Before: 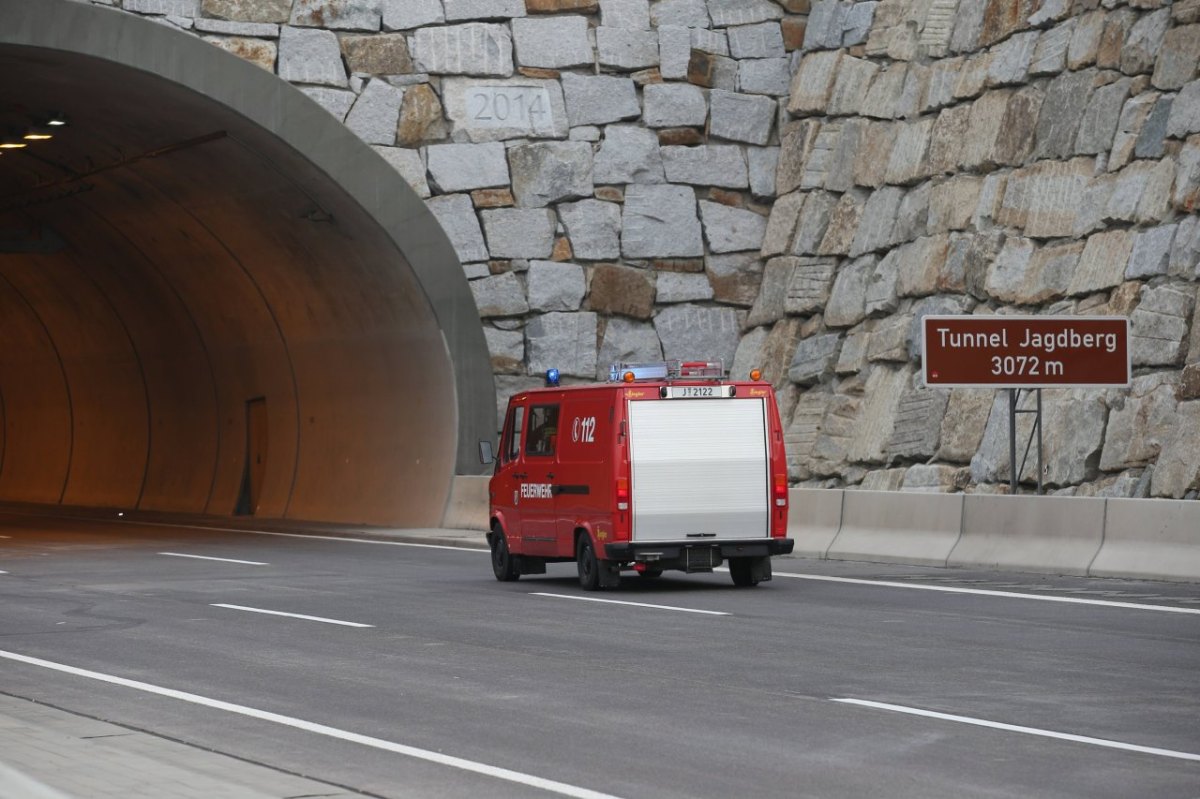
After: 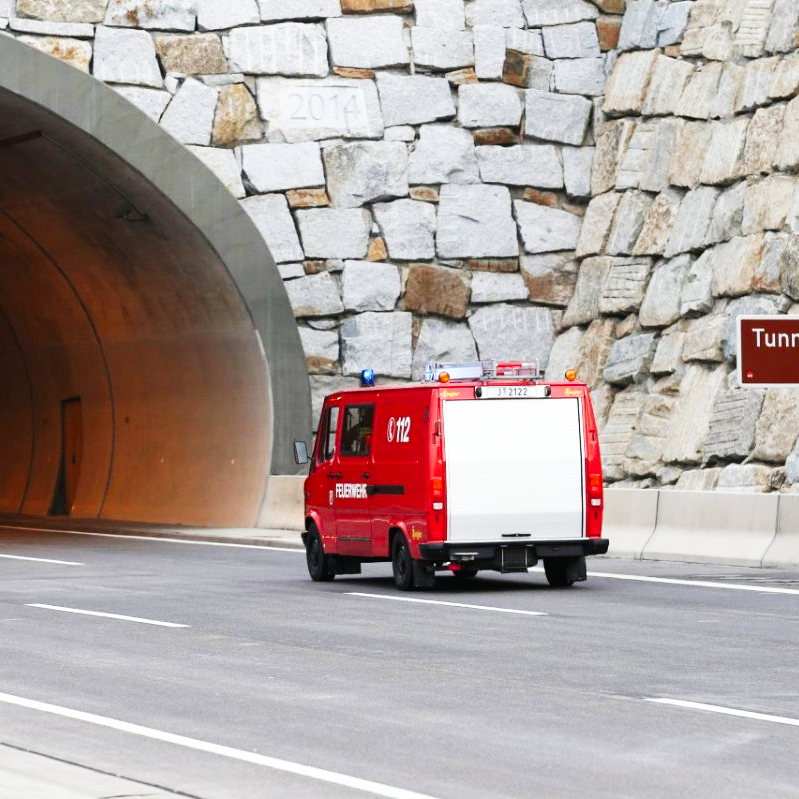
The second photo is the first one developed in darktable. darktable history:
crop: left 15.419%, right 17.914%
base curve: curves: ch0 [(0, 0) (0.007, 0.004) (0.027, 0.03) (0.046, 0.07) (0.207, 0.54) (0.442, 0.872) (0.673, 0.972) (1, 1)], preserve colors none
